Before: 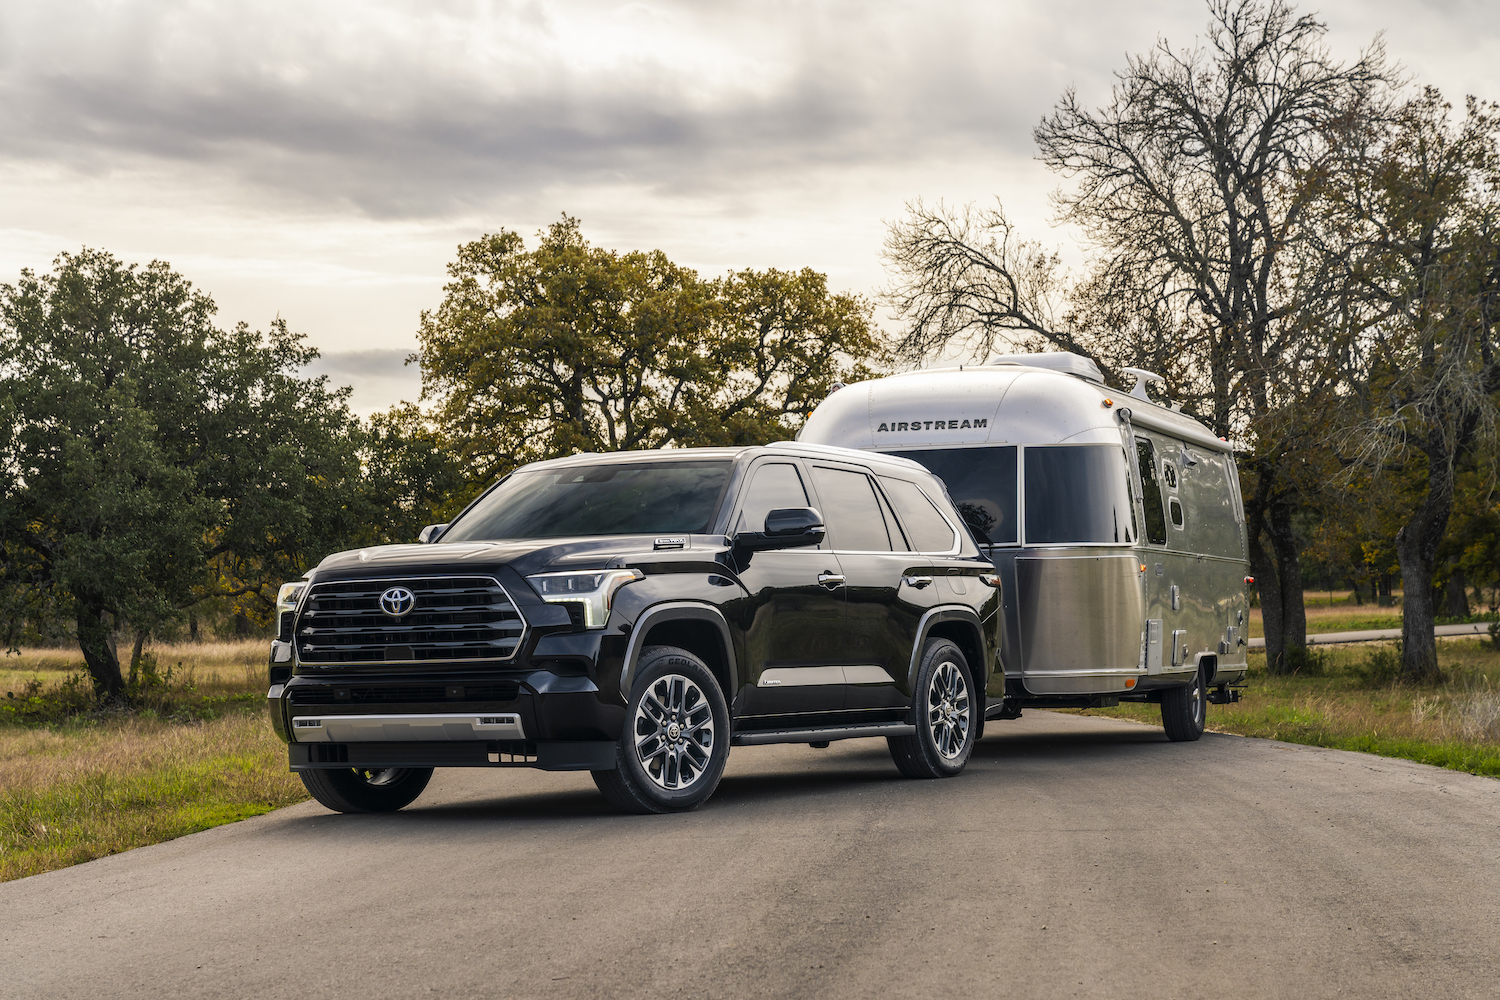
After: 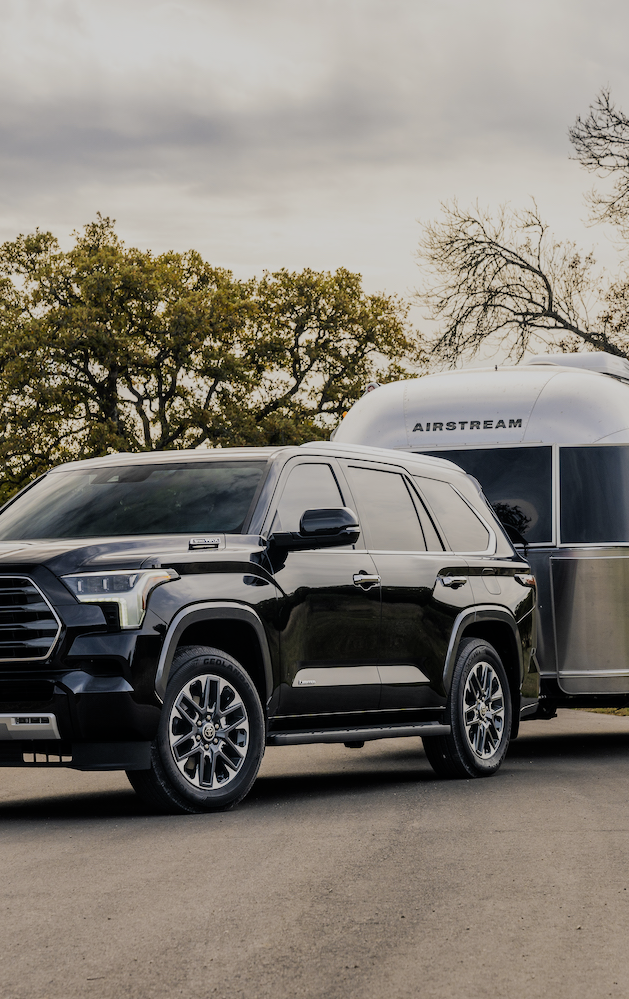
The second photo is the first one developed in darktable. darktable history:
filmic rgb: black relative exposure -7.2 EV, white relative exposure 5.35 EV, hardness 3.02
crop: left 31.016%, right 27.039%
